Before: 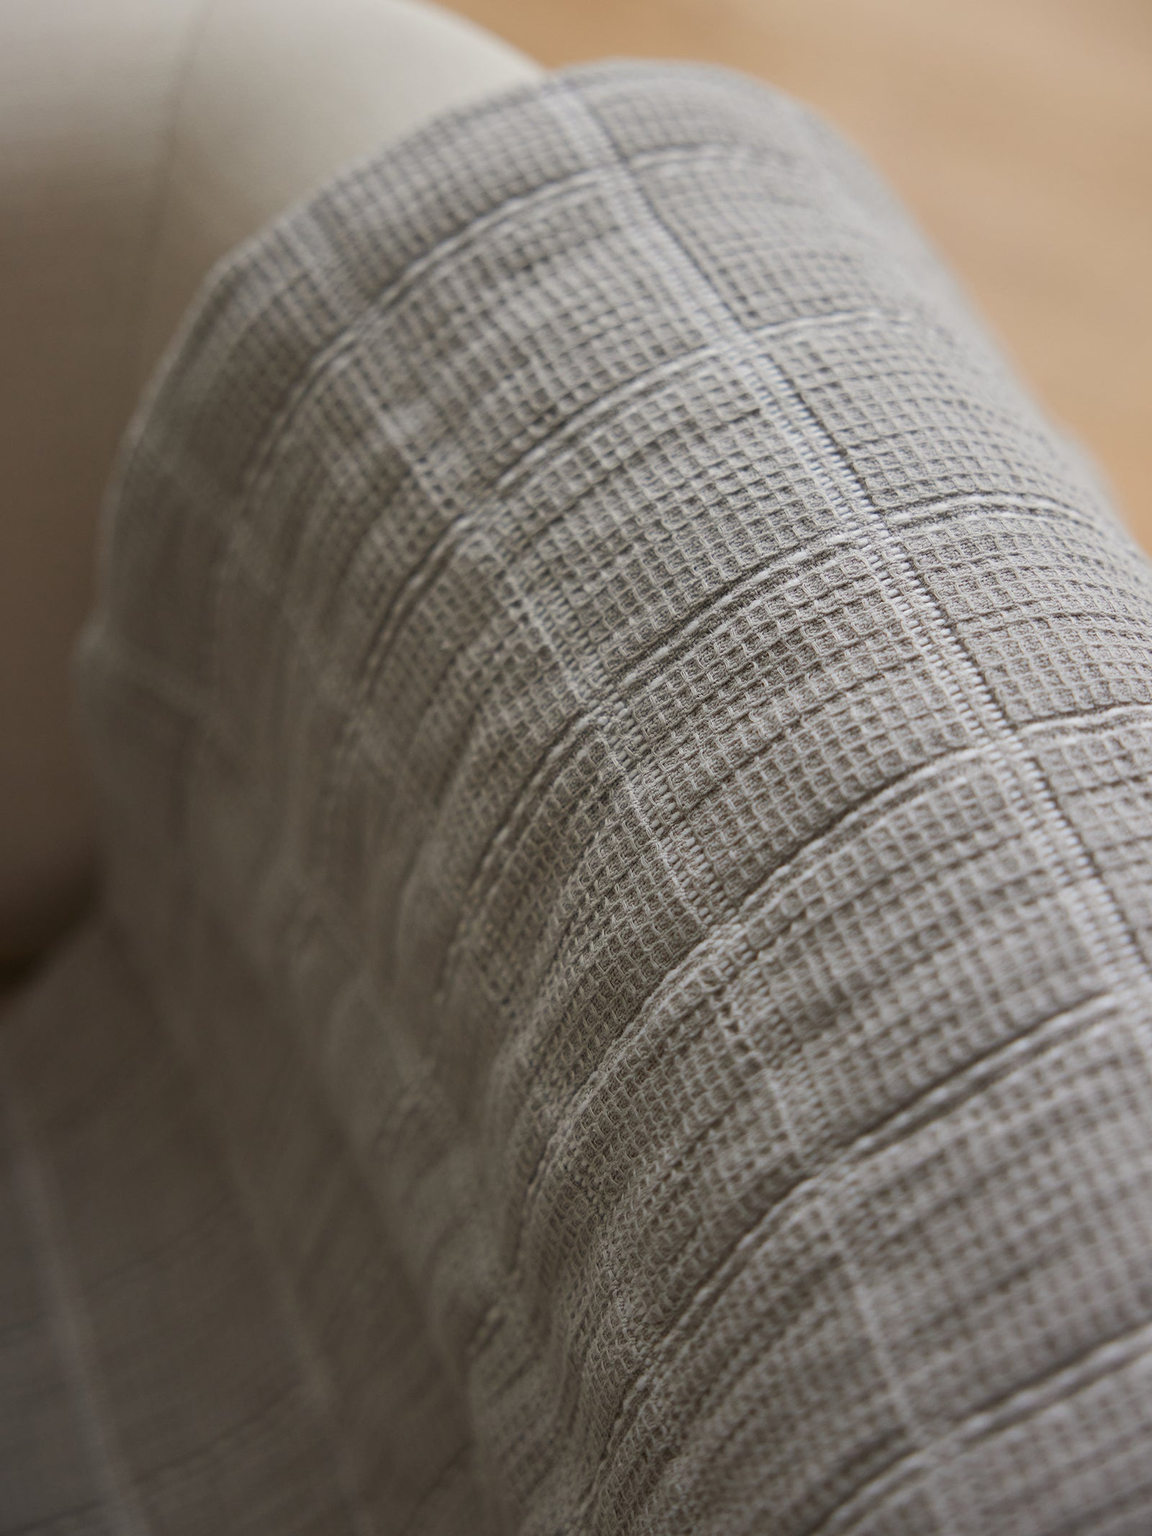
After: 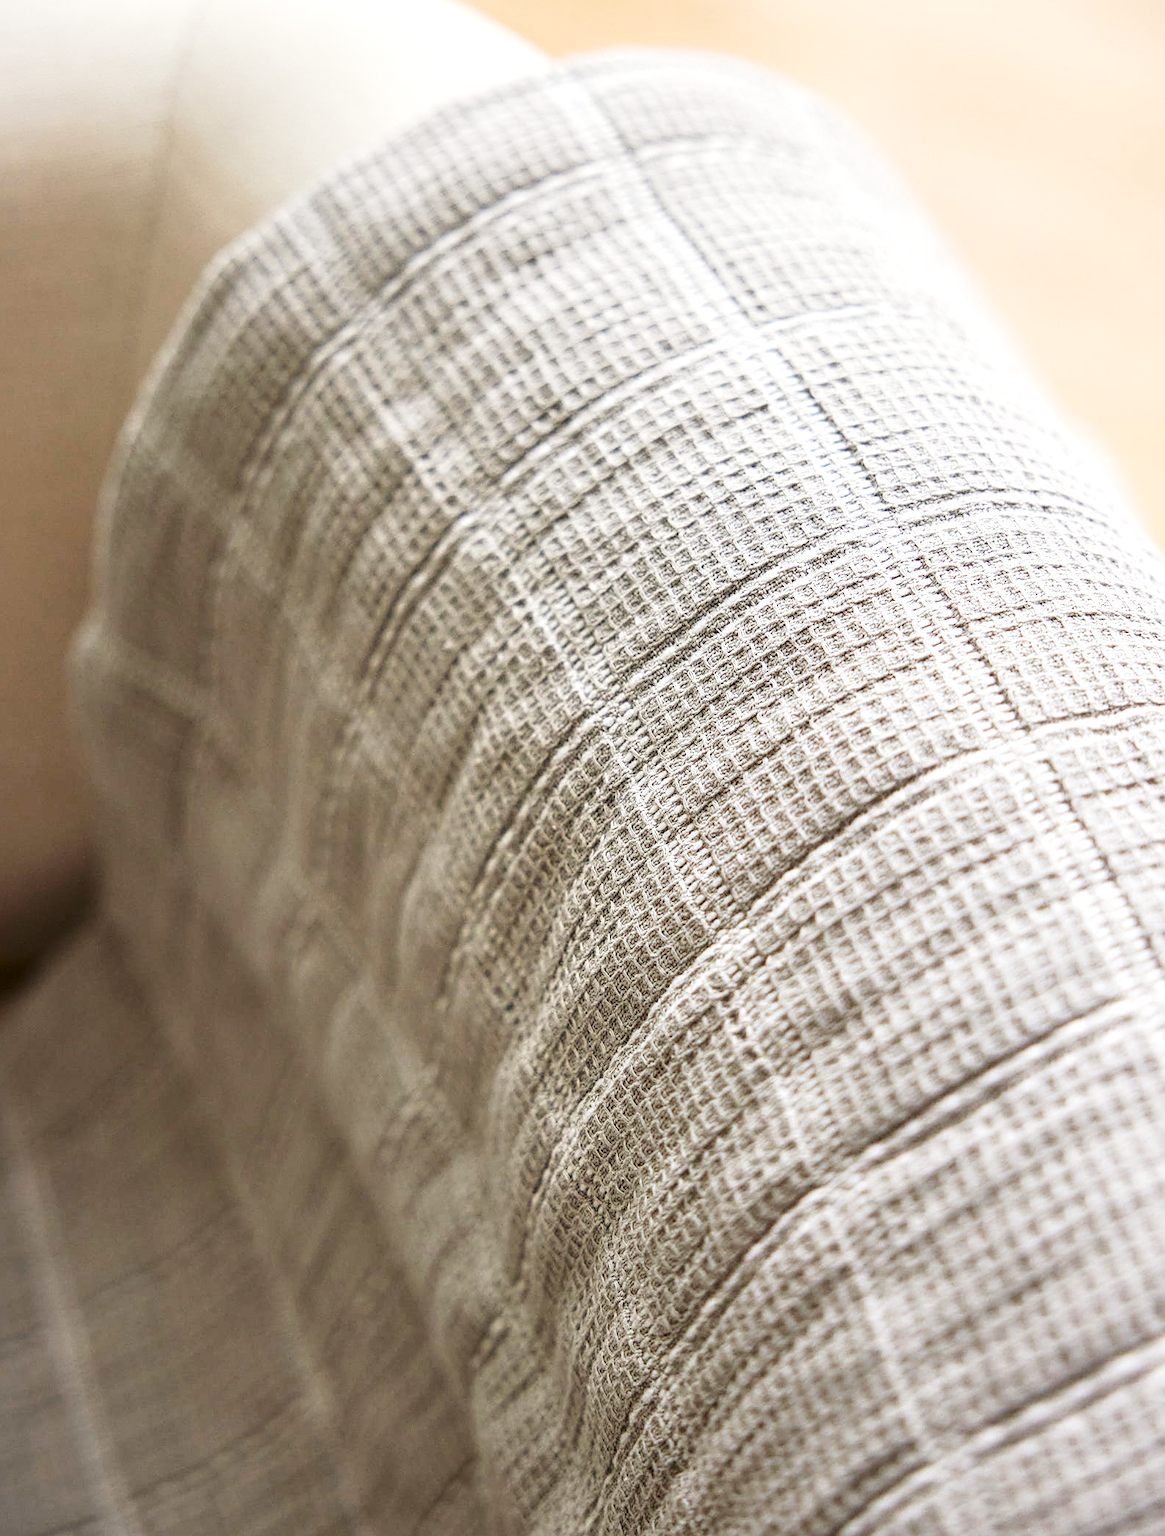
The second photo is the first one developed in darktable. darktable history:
tone curve: curves: ch0 [(0, 0.003) (0.044, 0.025) (0.12, 0.089) (0.197, 0.168) (0.281, 0.273) (0.468, 0.548) (0.583, 0.691) (0.701, 0.815) (0.86, 0.922) (1, 0.982)]; ch1 [(0, 0) (0.232, 0.214) (0.404, 0.376) (0.461, 0.425) (0.493, 0.481) (0.501, 0.5) (0.517, 0.524) (0.55, 0.585) (0.598, 0.651) (0.671, 0.735) (0.796, 0.85) (1, 1)]; ch2 [(0, 0) (0.249, 0.216) (0.357, 0.317) (0.448, 0.432) (0.478, 0.492) (0.498, 0.499) (0.517, 0.527) (0.537, 0.564) (0.569, 0.617) (0.61, 0.659) (0.706, 0.75) (0.808, 0.809) (0.991, 0.968)], preserve colors none
crop: left 0.468%, top 0.765%, right 0.141%, bottom 0.937%
local contrast: on, module defaults
sharpen: on, module defaults
exposure: exposure 1 EV, compensate highlight preservation false
